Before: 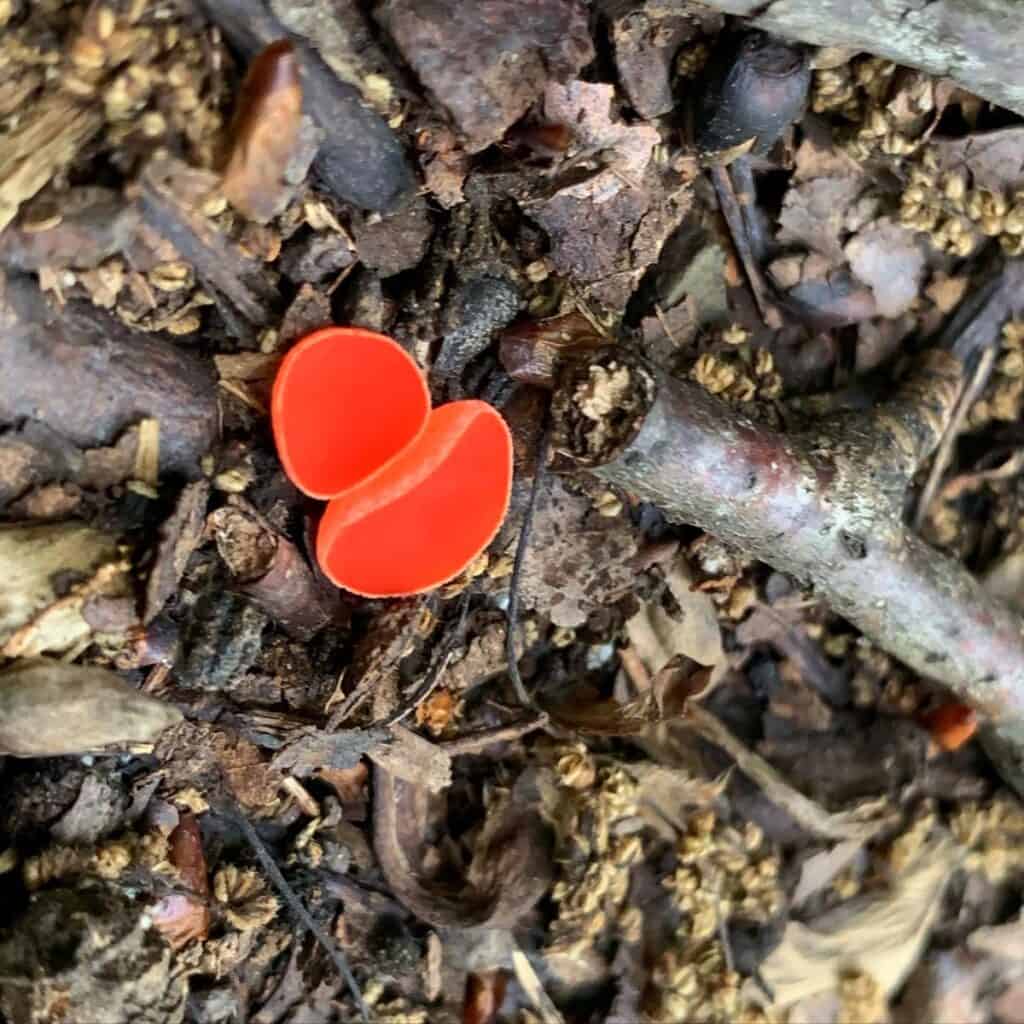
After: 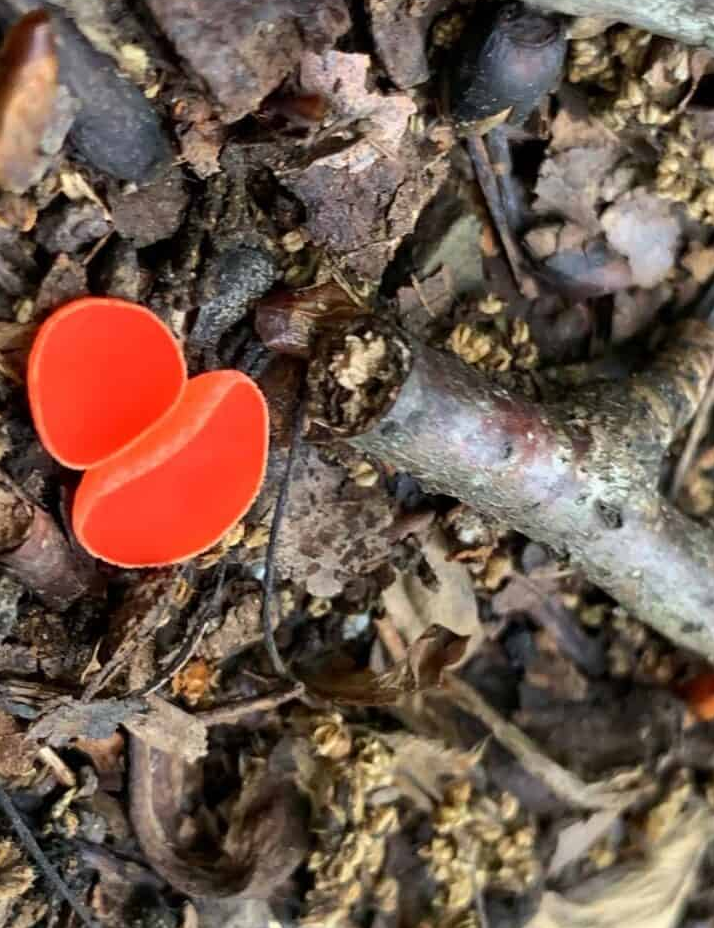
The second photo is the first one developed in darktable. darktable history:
crop and rotate: left 23.91%, top 3.009%, right 6.276%, bottom 6.269%
